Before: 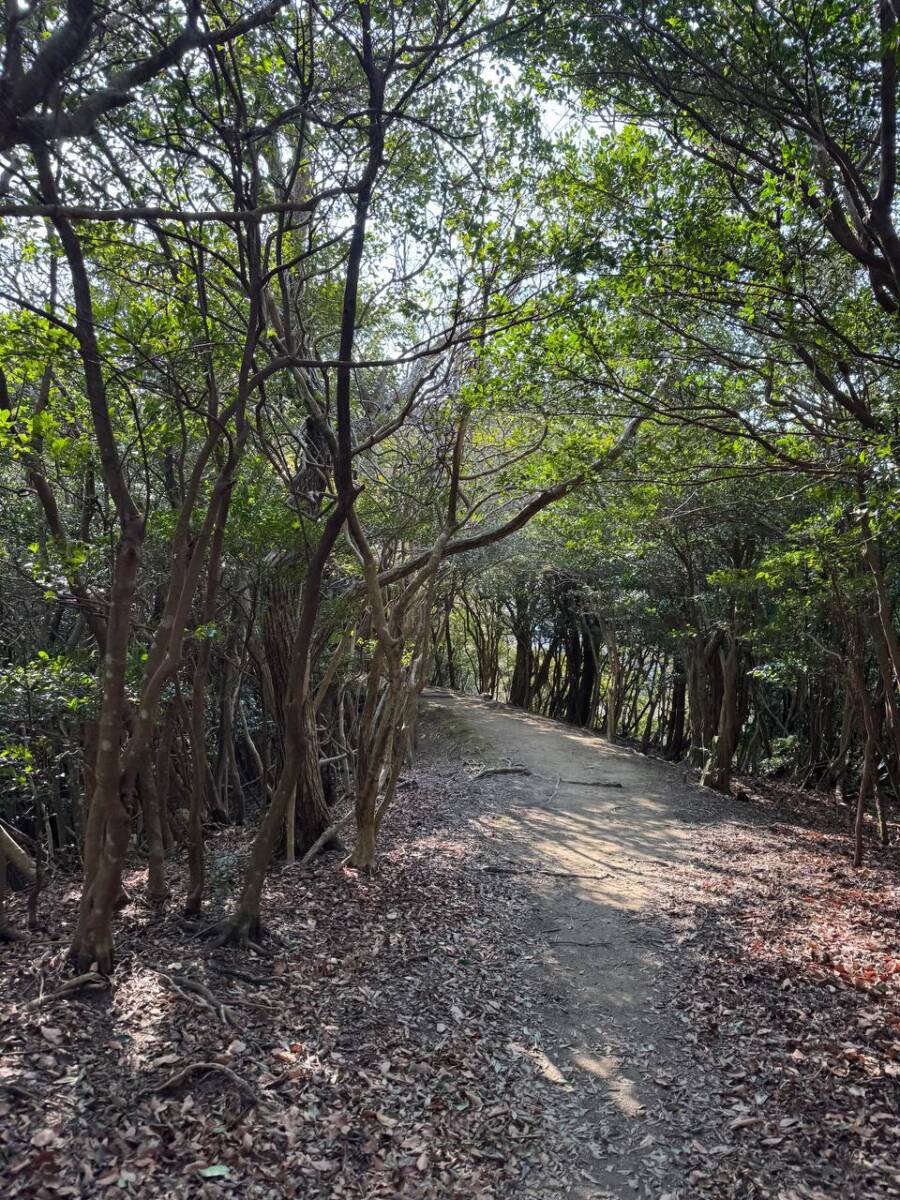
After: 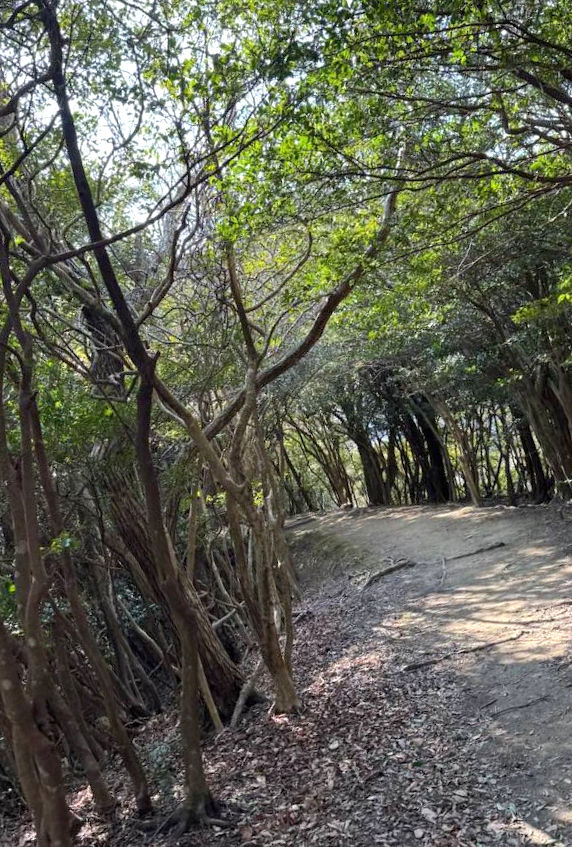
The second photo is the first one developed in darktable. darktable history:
exposure: black level correction 0.001, exposure 0.296 EV, compensate highlight preservation false
tone equalizer: edges refinement/feathering 500, mask exposure compensation -1.57 EV, preserve details no
crop and rotate: angle 20.29°, left 6.724%, right 4.153%, bottom 1.125%
